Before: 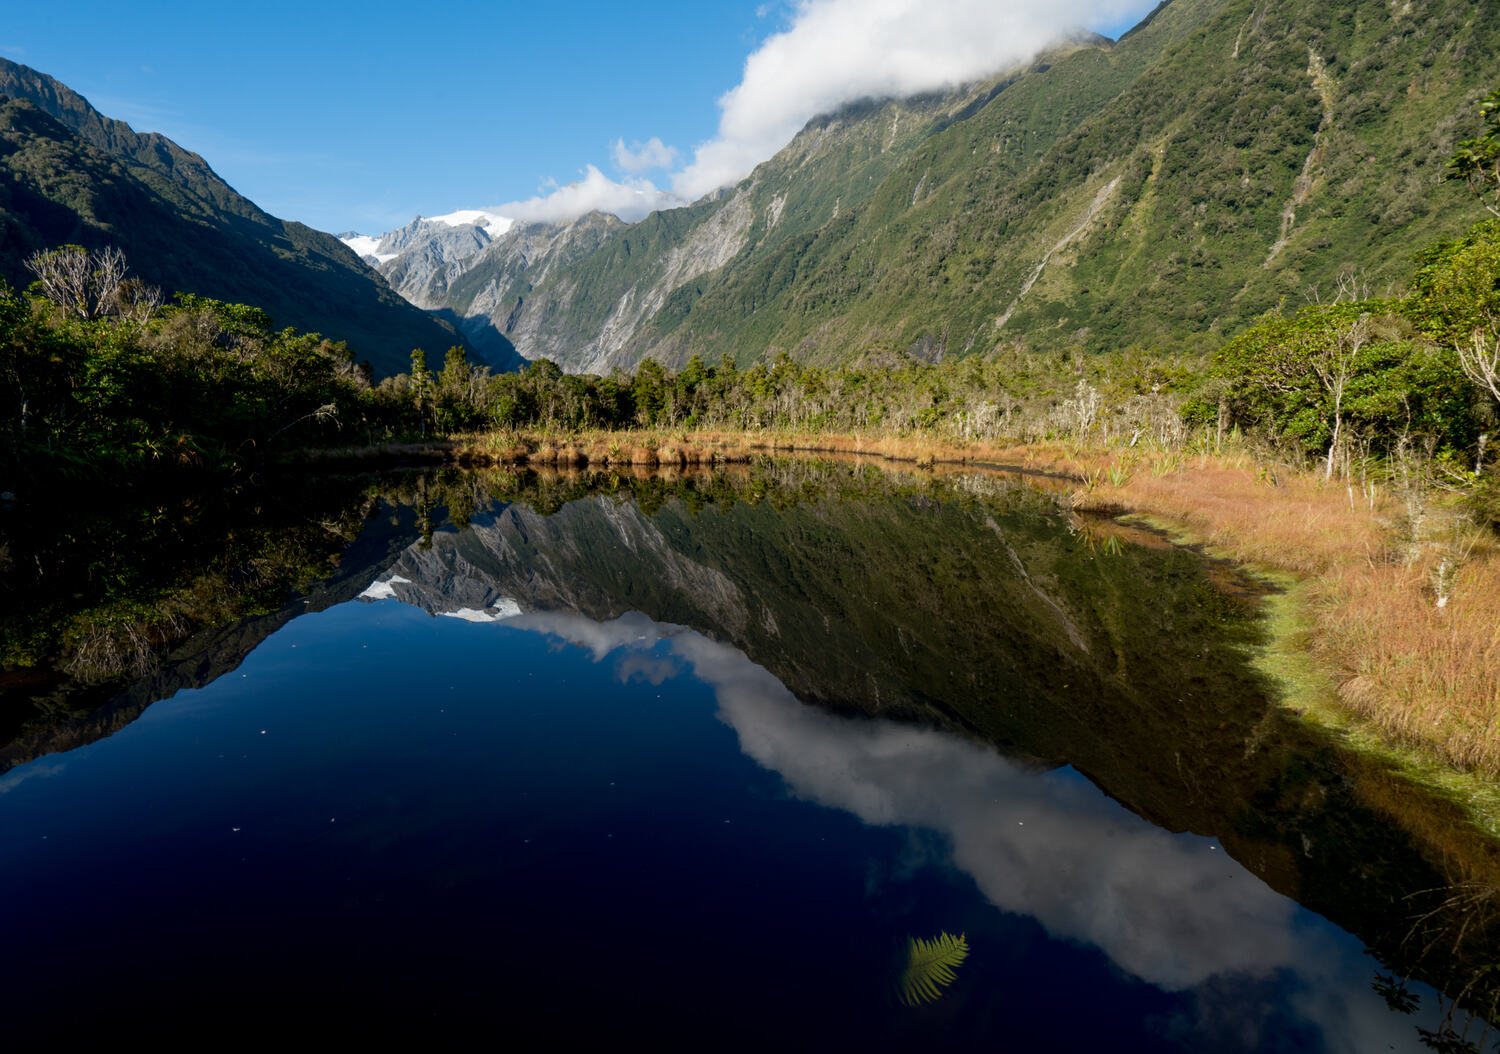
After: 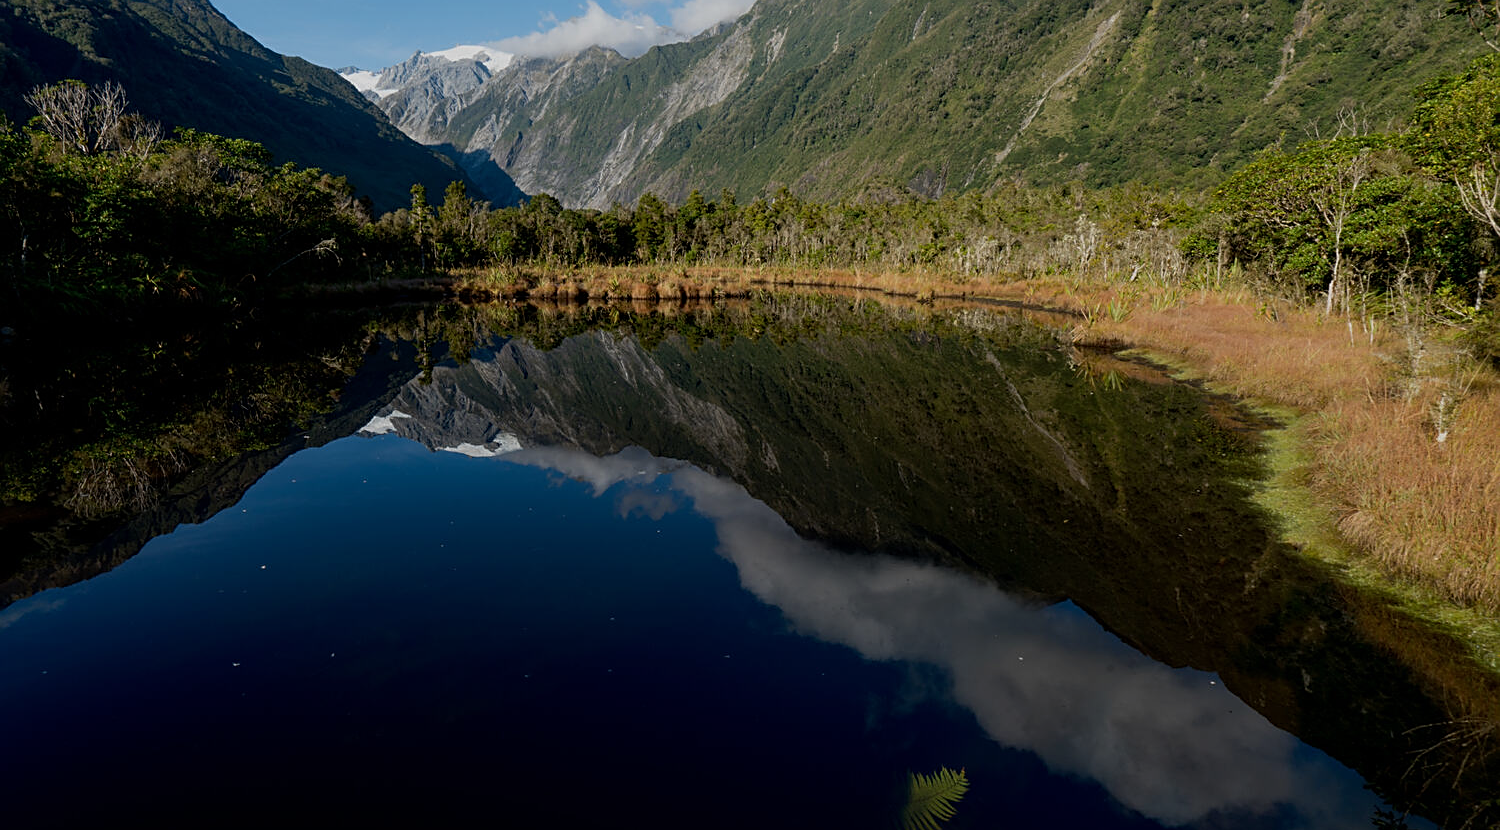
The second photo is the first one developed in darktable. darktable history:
sharpen: on, module defaults
crop and rotate: top 15.692%, bottom 5.517%
exposure: exposure -0.59 EV, compensate exposure bias true, compensate highlight preservation false
